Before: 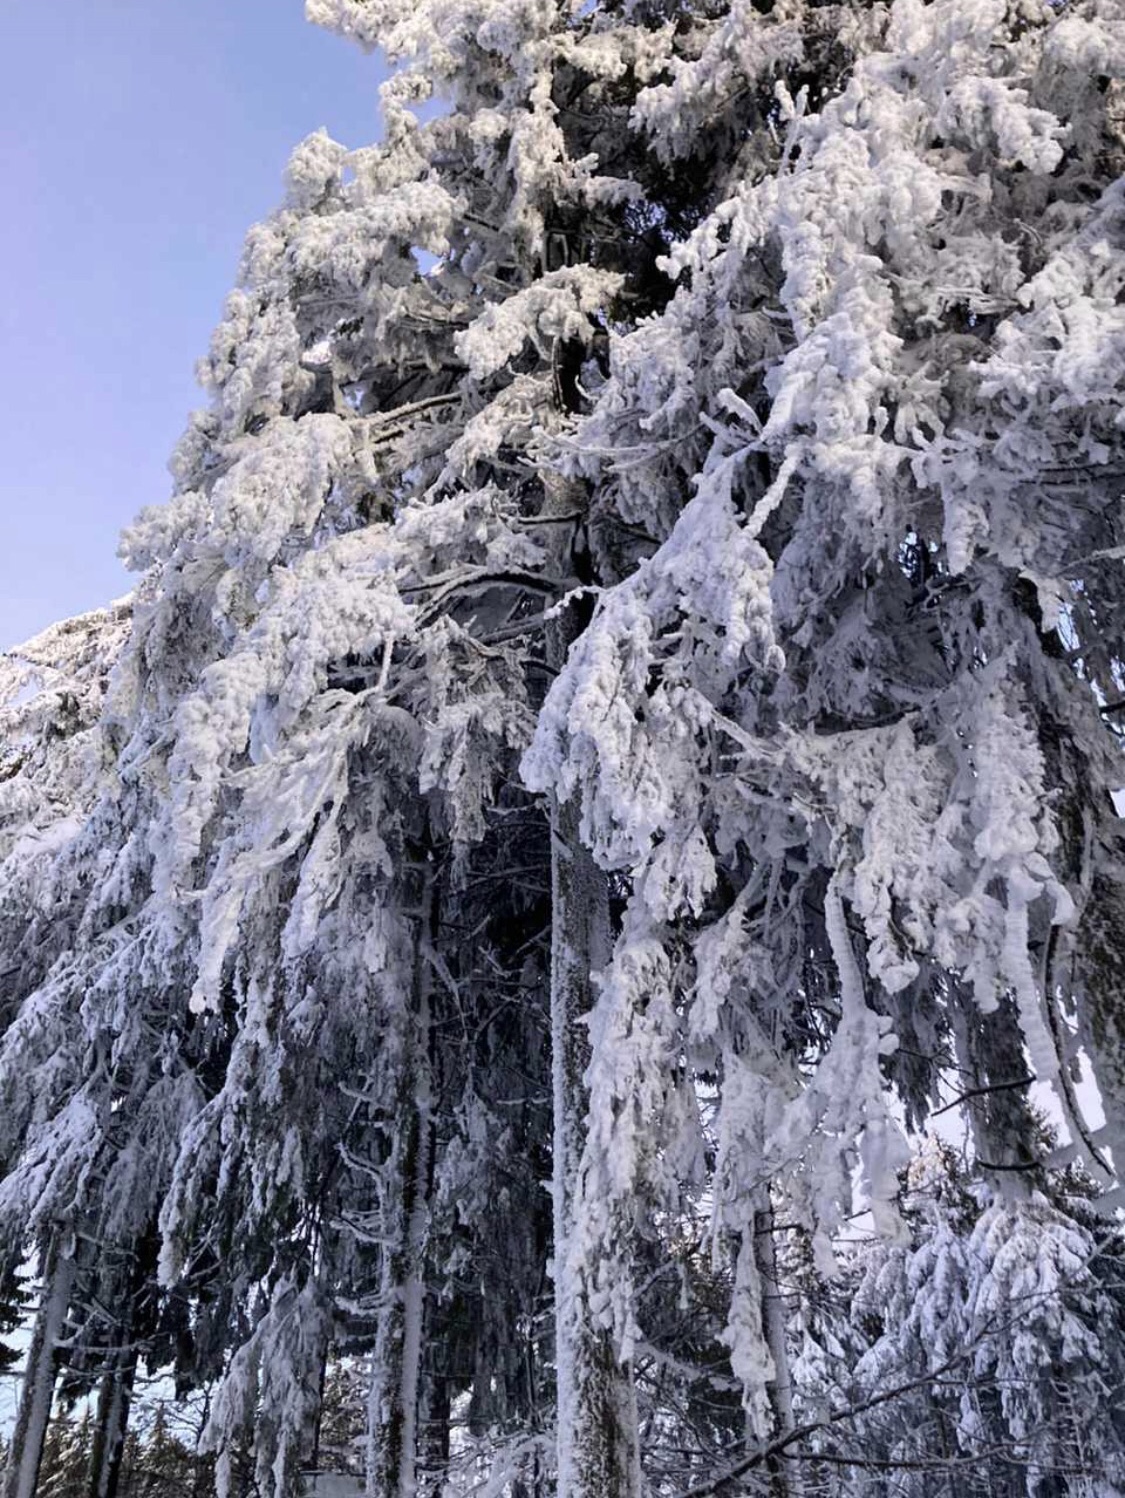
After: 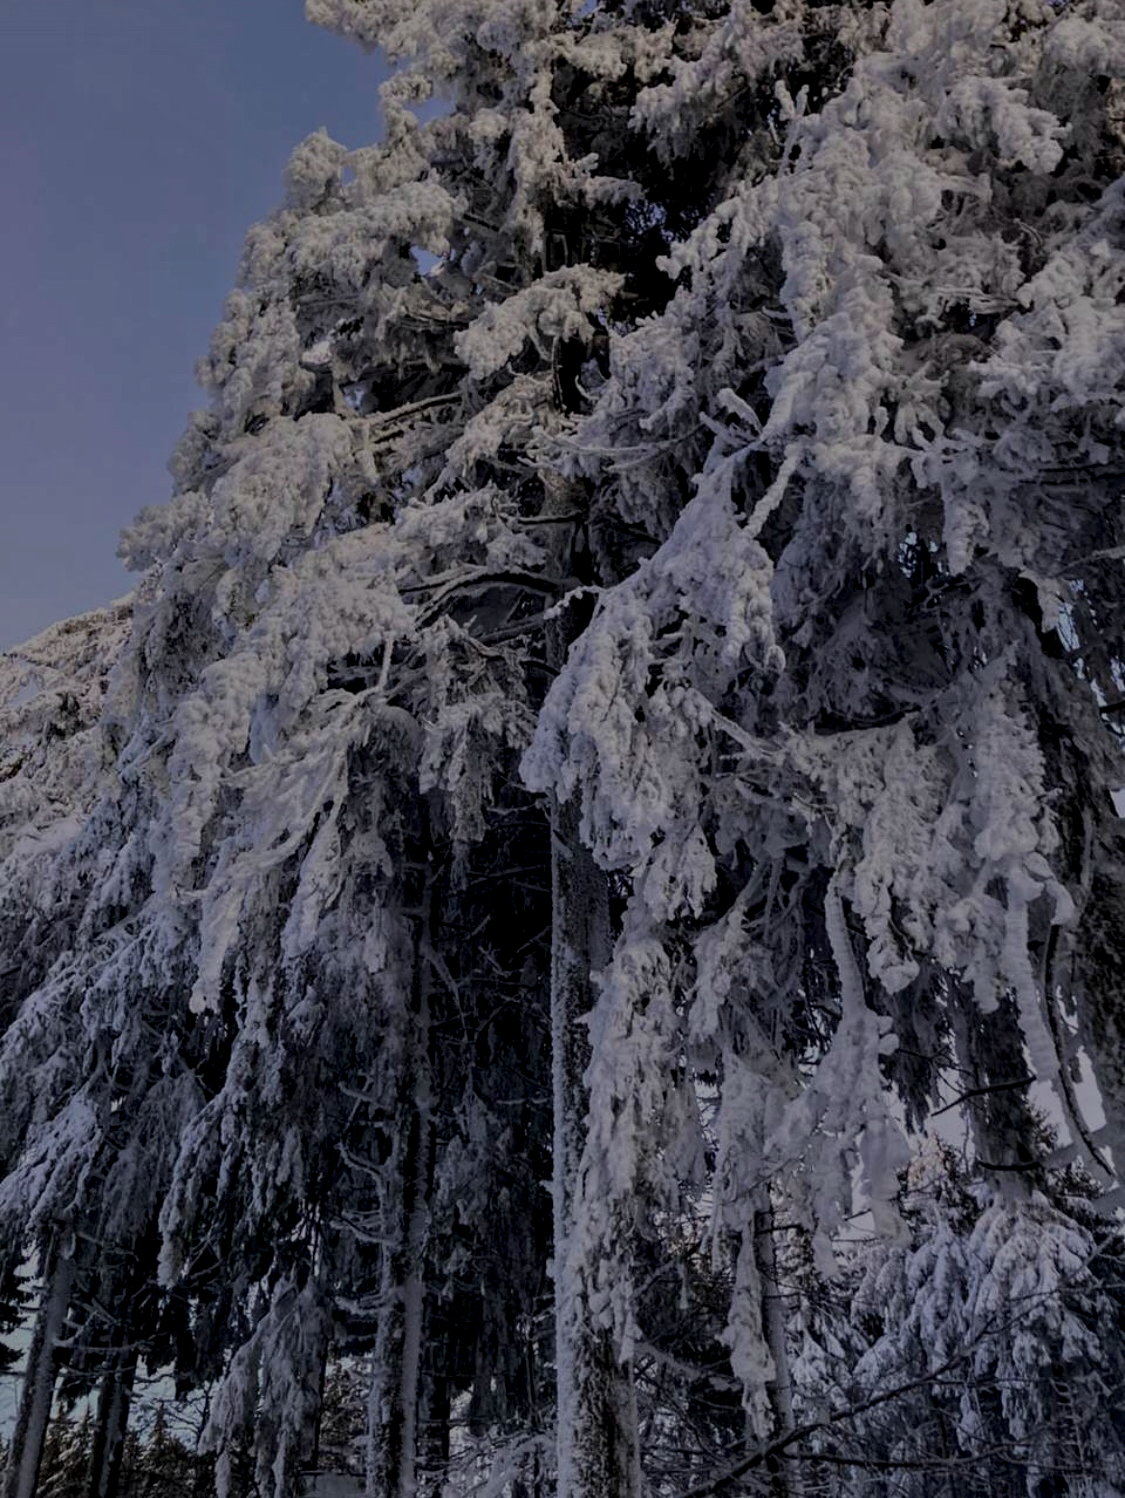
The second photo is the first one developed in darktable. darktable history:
local contrast: on, module defaults
tone equalizer: -8 EV -2 EV, -7 EV -2 EV, -6 EV -2 EV, -5 EV -2 EV, -4 EV -2 EV, -3 EV -2 EV, -2 EV -2 EV, -1 EV -1.63 EV, +0 EV -2 EV
